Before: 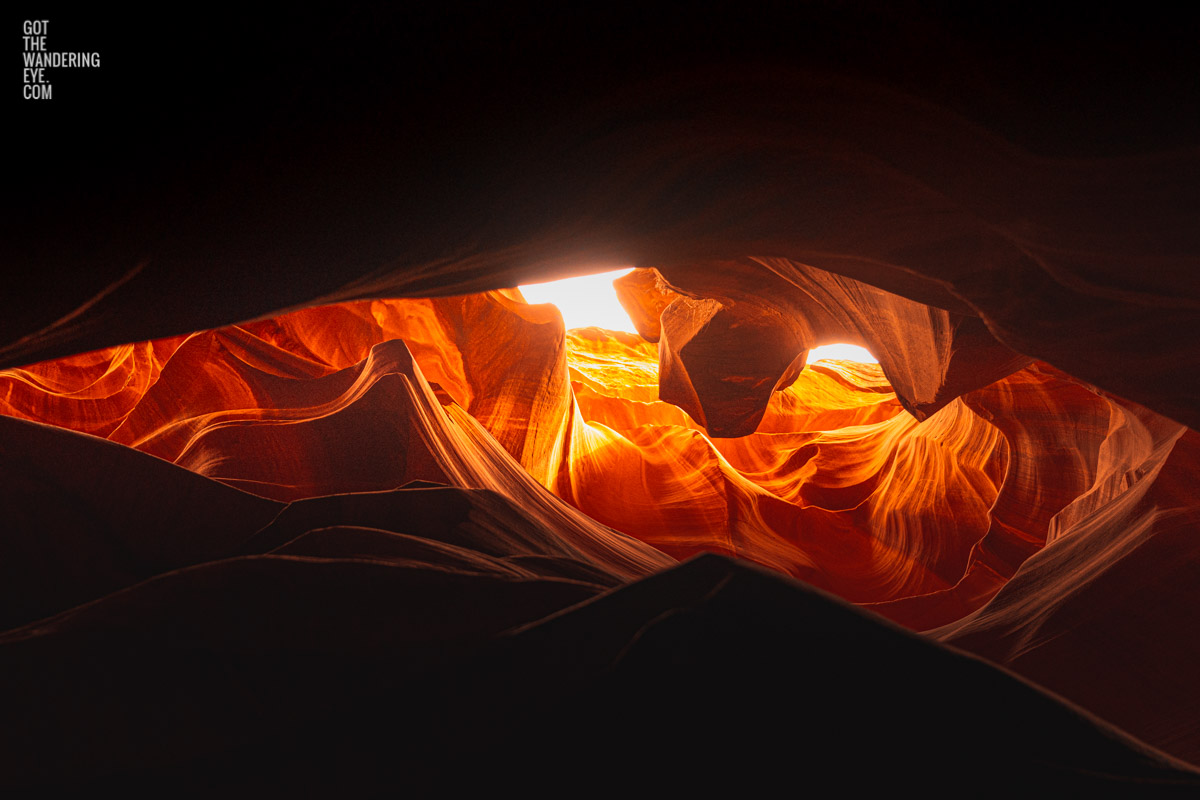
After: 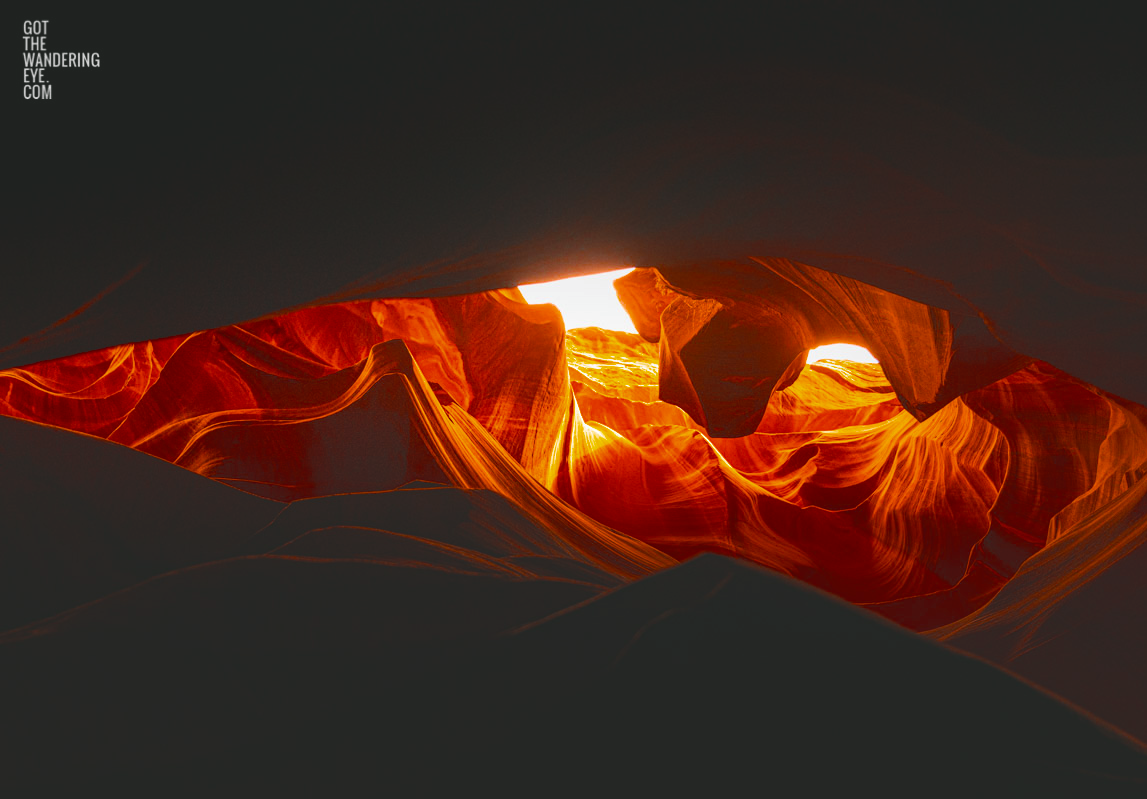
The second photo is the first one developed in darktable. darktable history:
exposure: black level correction -0.015, exposure -0.135 EV, compensate highlight preservation false
color balance rgb: shadows lift › chroma 2.056%, shadows lift › hue 134.56°, perceptual saturation grading › global saturation 24.905%, perceptual brilliance grading › global brilliance 10.81%, global vibrance 16.321%, saturation formula JzAzBz (2021)
crop: right 4.336%, bottom 0.039%
